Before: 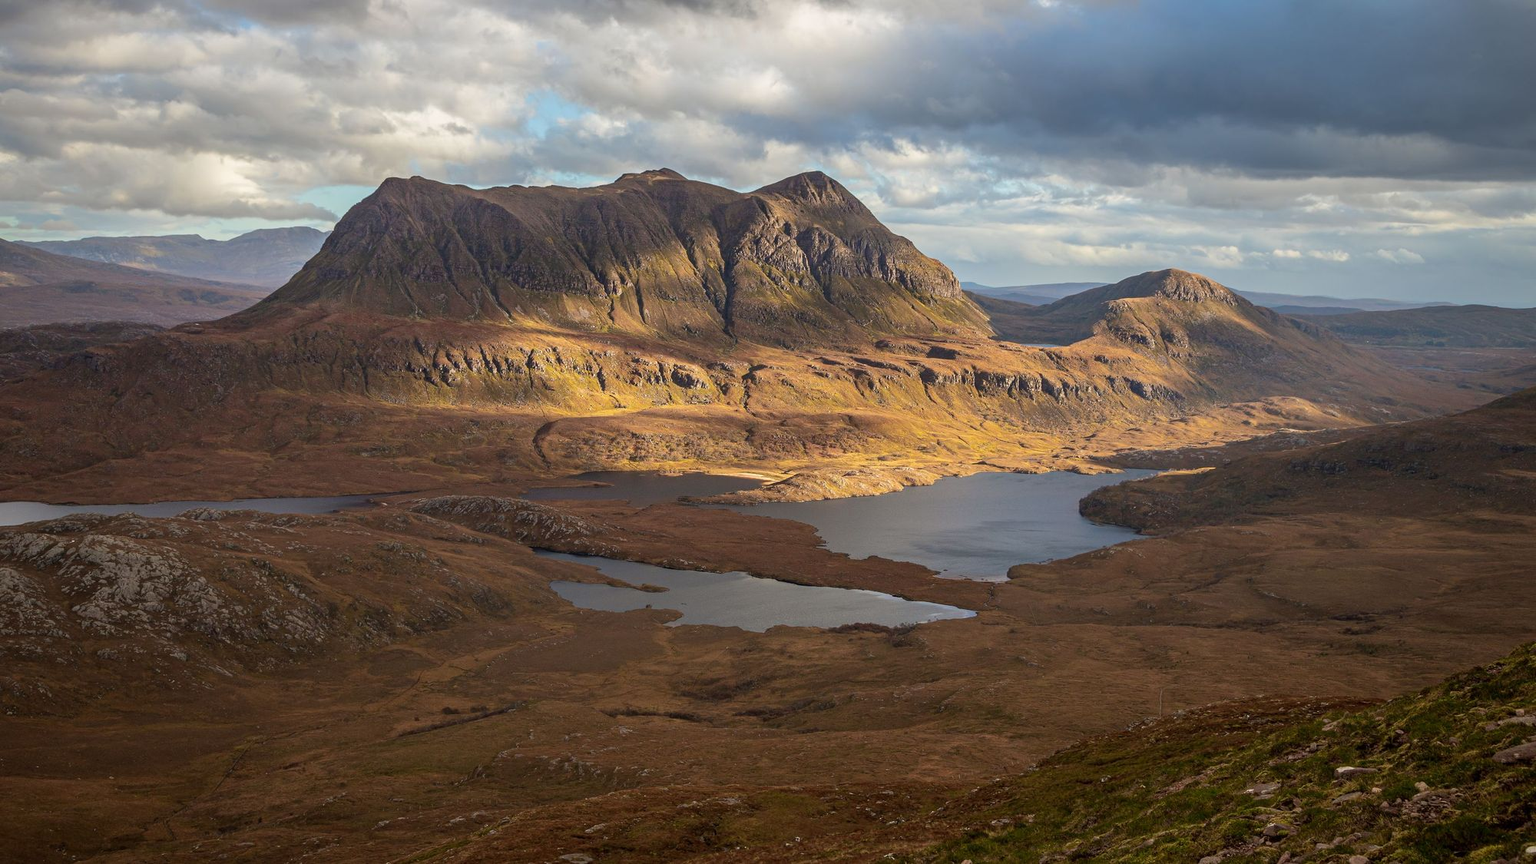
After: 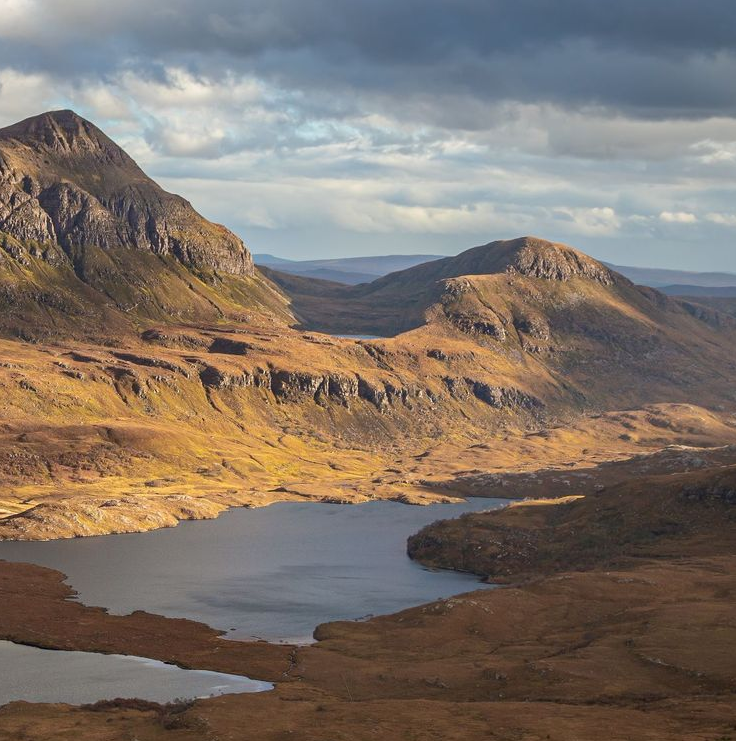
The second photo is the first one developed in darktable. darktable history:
crop and rotate: left 49.913%, top 10.123%, right 13.248%, bottom 23.954%
